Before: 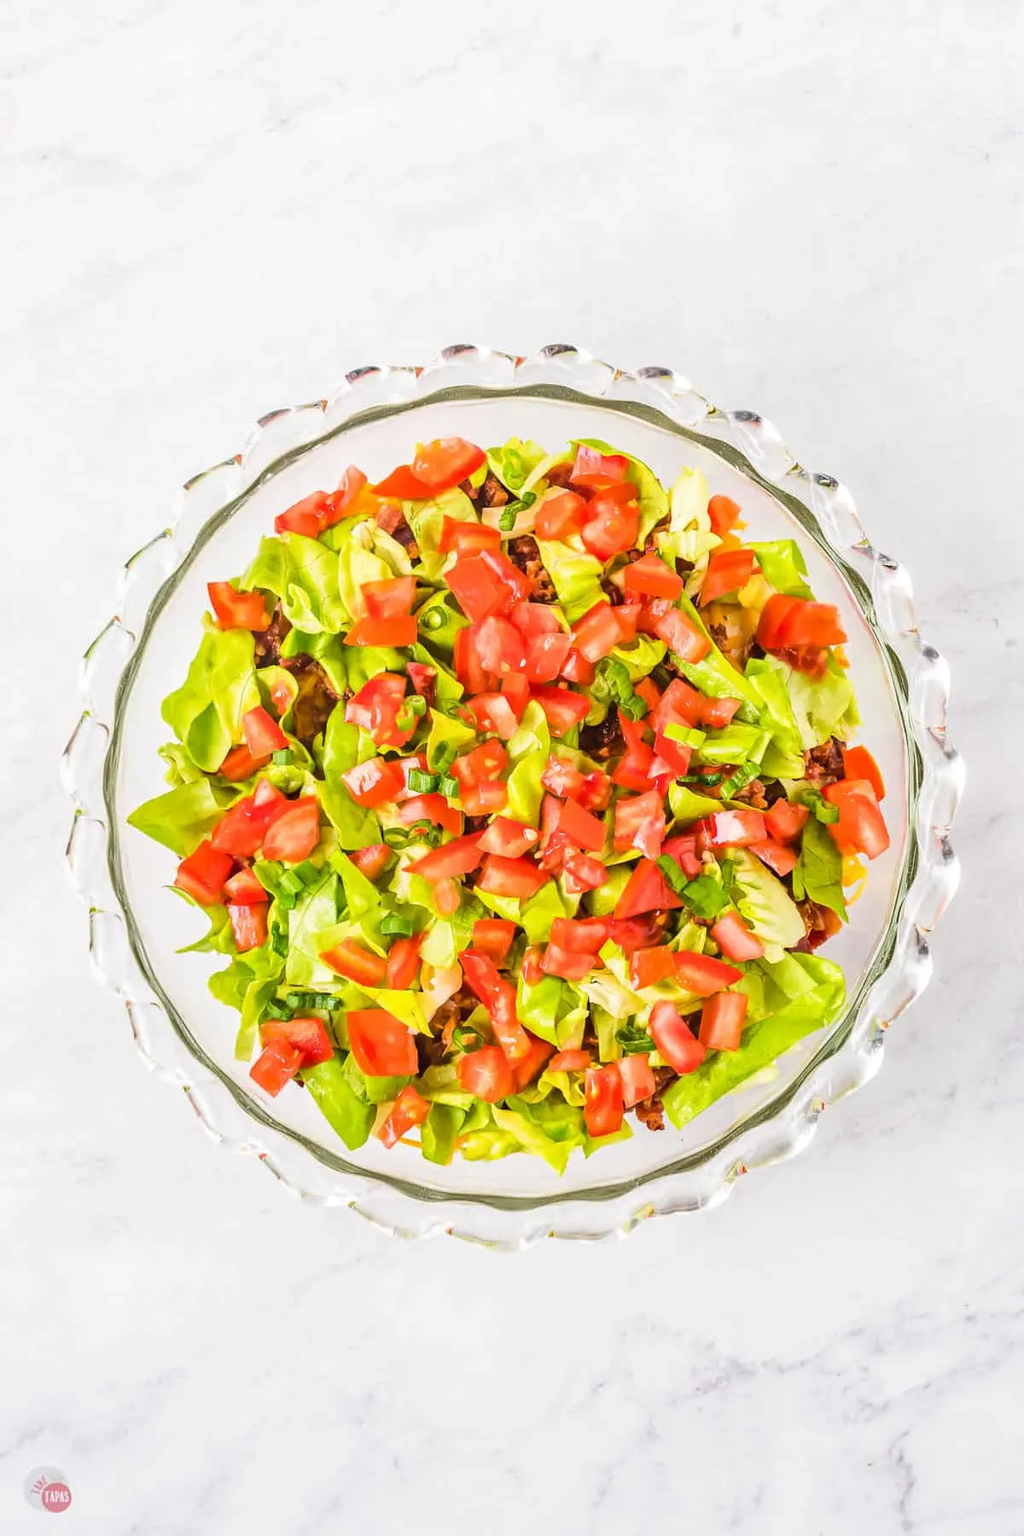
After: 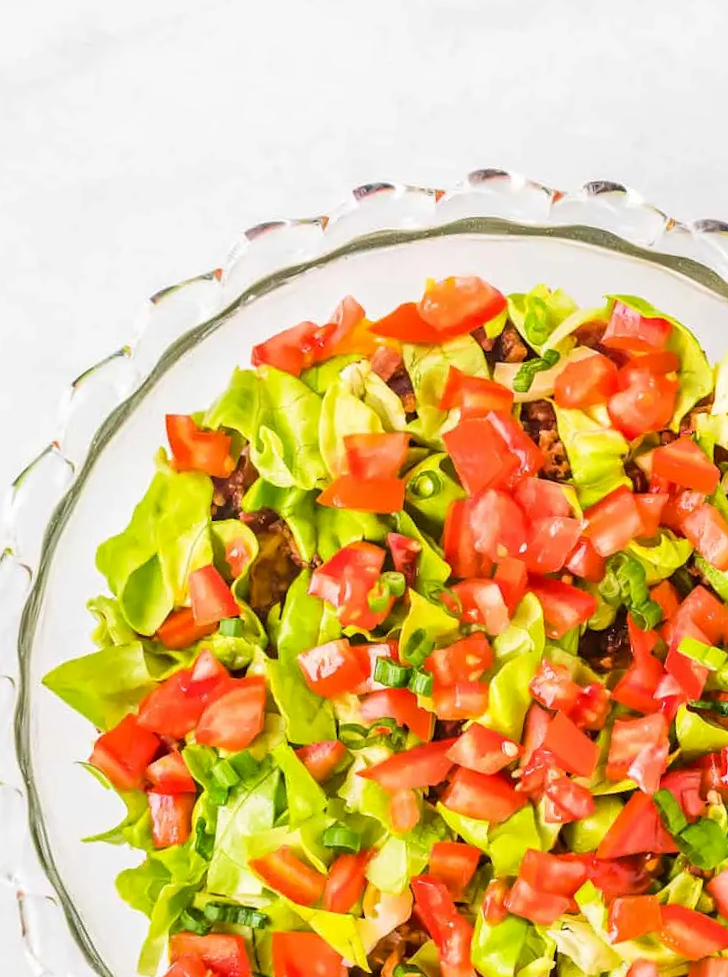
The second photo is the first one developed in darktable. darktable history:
crop and rotate: angle -6.28°, left 2.056%, top 6.962%, right 27.655%, bottom 30.135%
exposure: black level correction 0.001, compensate exposure bias true, compensate highlight preservation false
